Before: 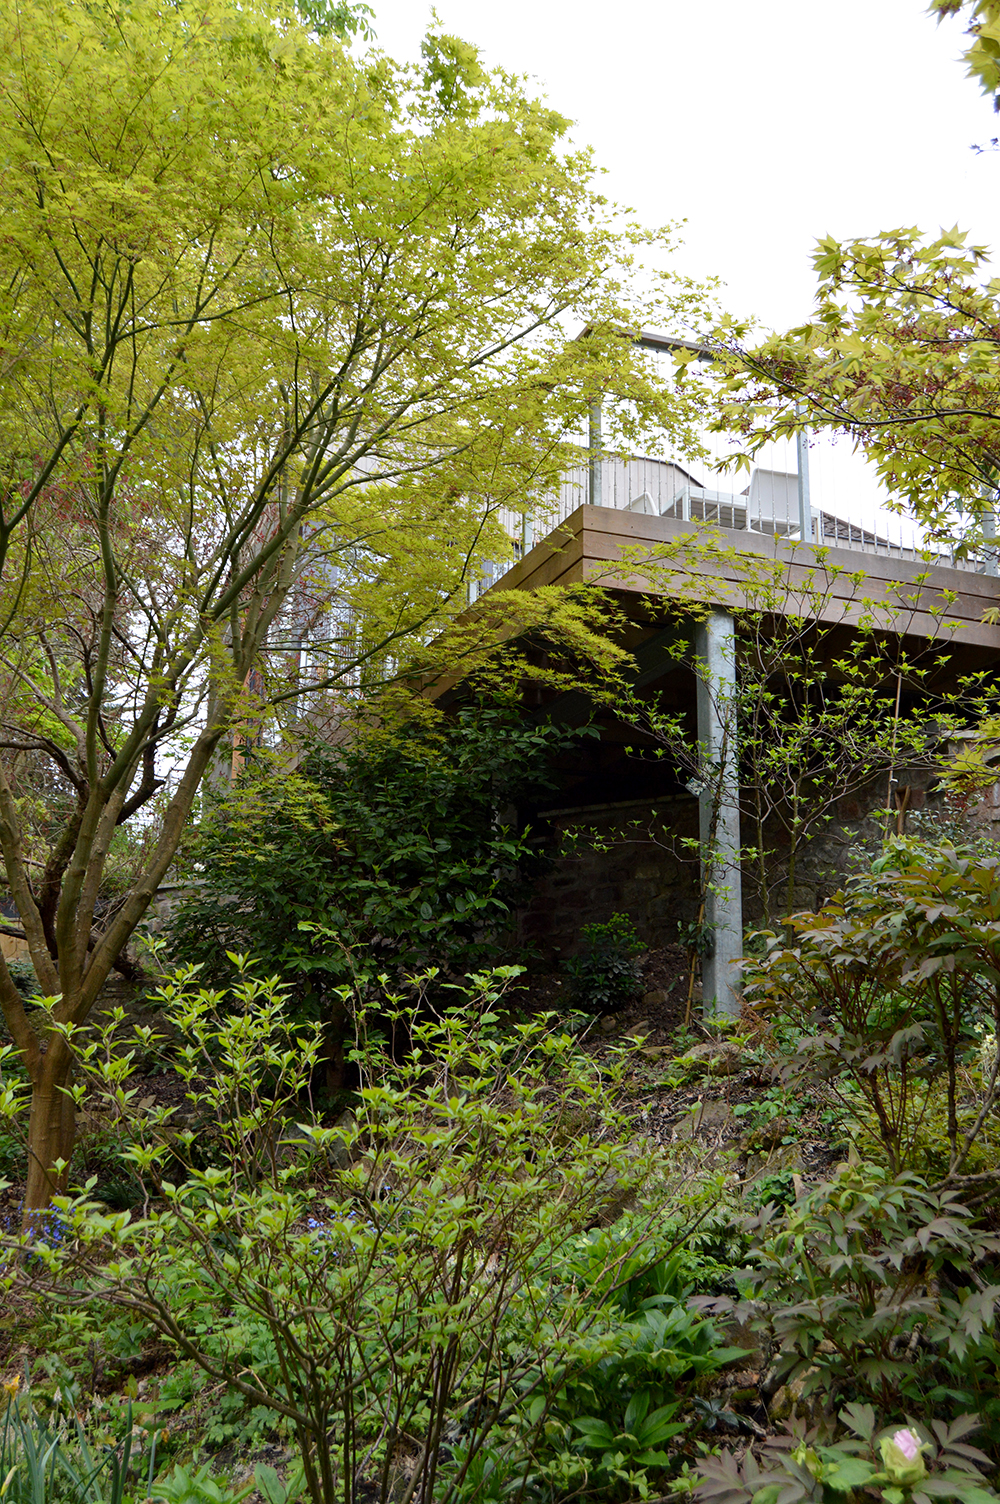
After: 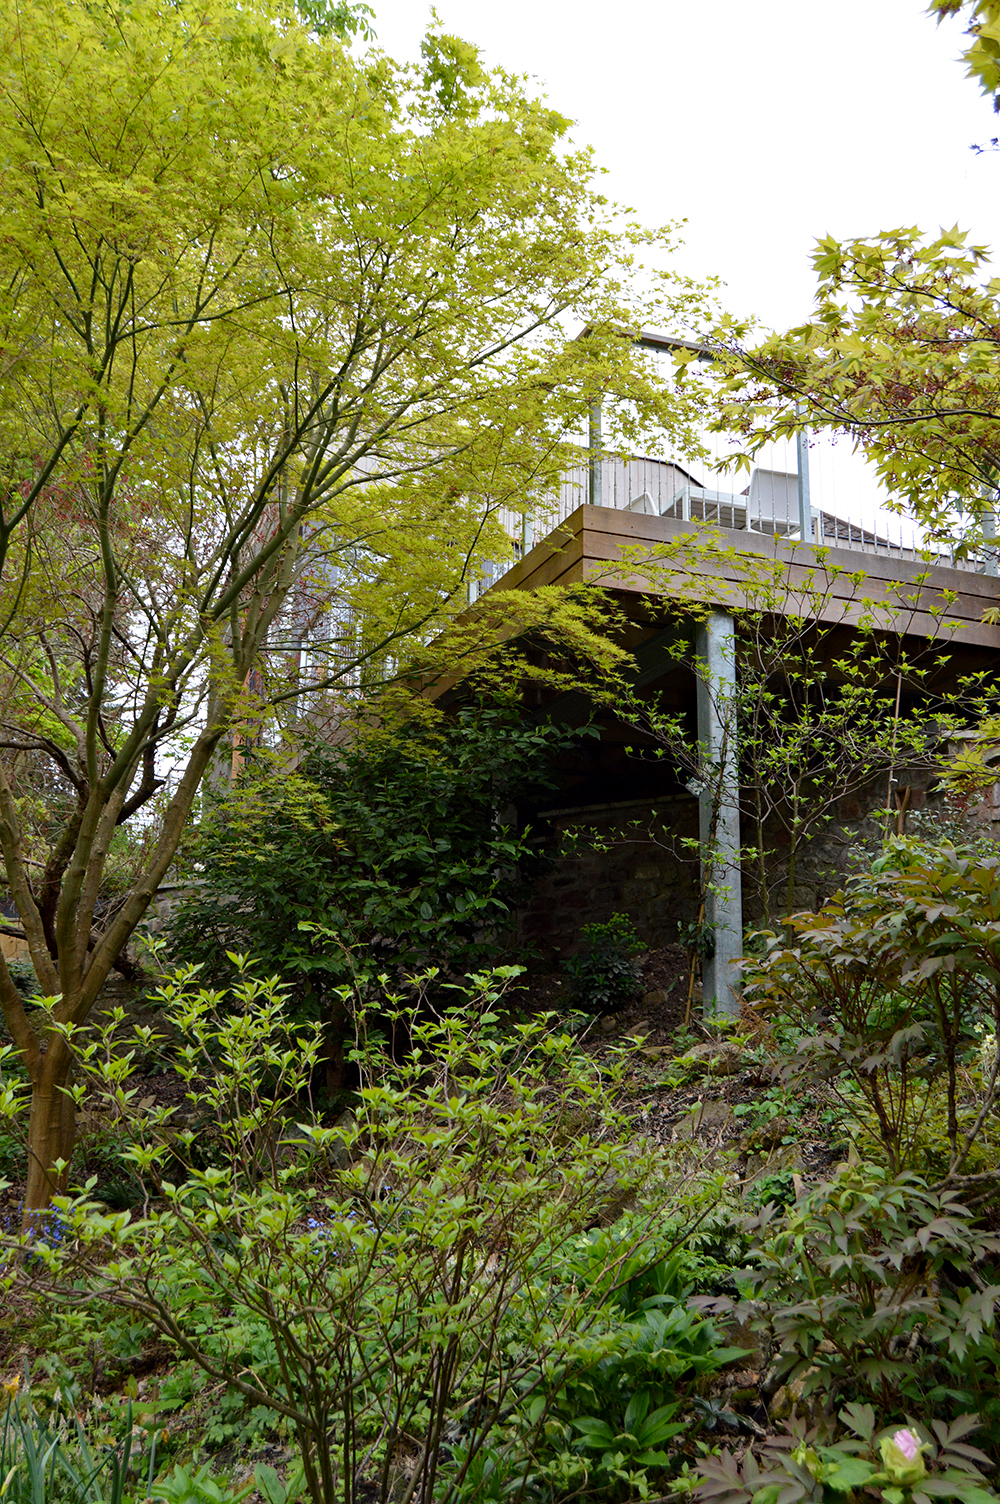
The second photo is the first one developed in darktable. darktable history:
haze removal: strength 0.4, distance 0.22, compatibility mode true, adaptive false | blend: blend mode normal, opacity 85%; mask: uniform (no mask)
